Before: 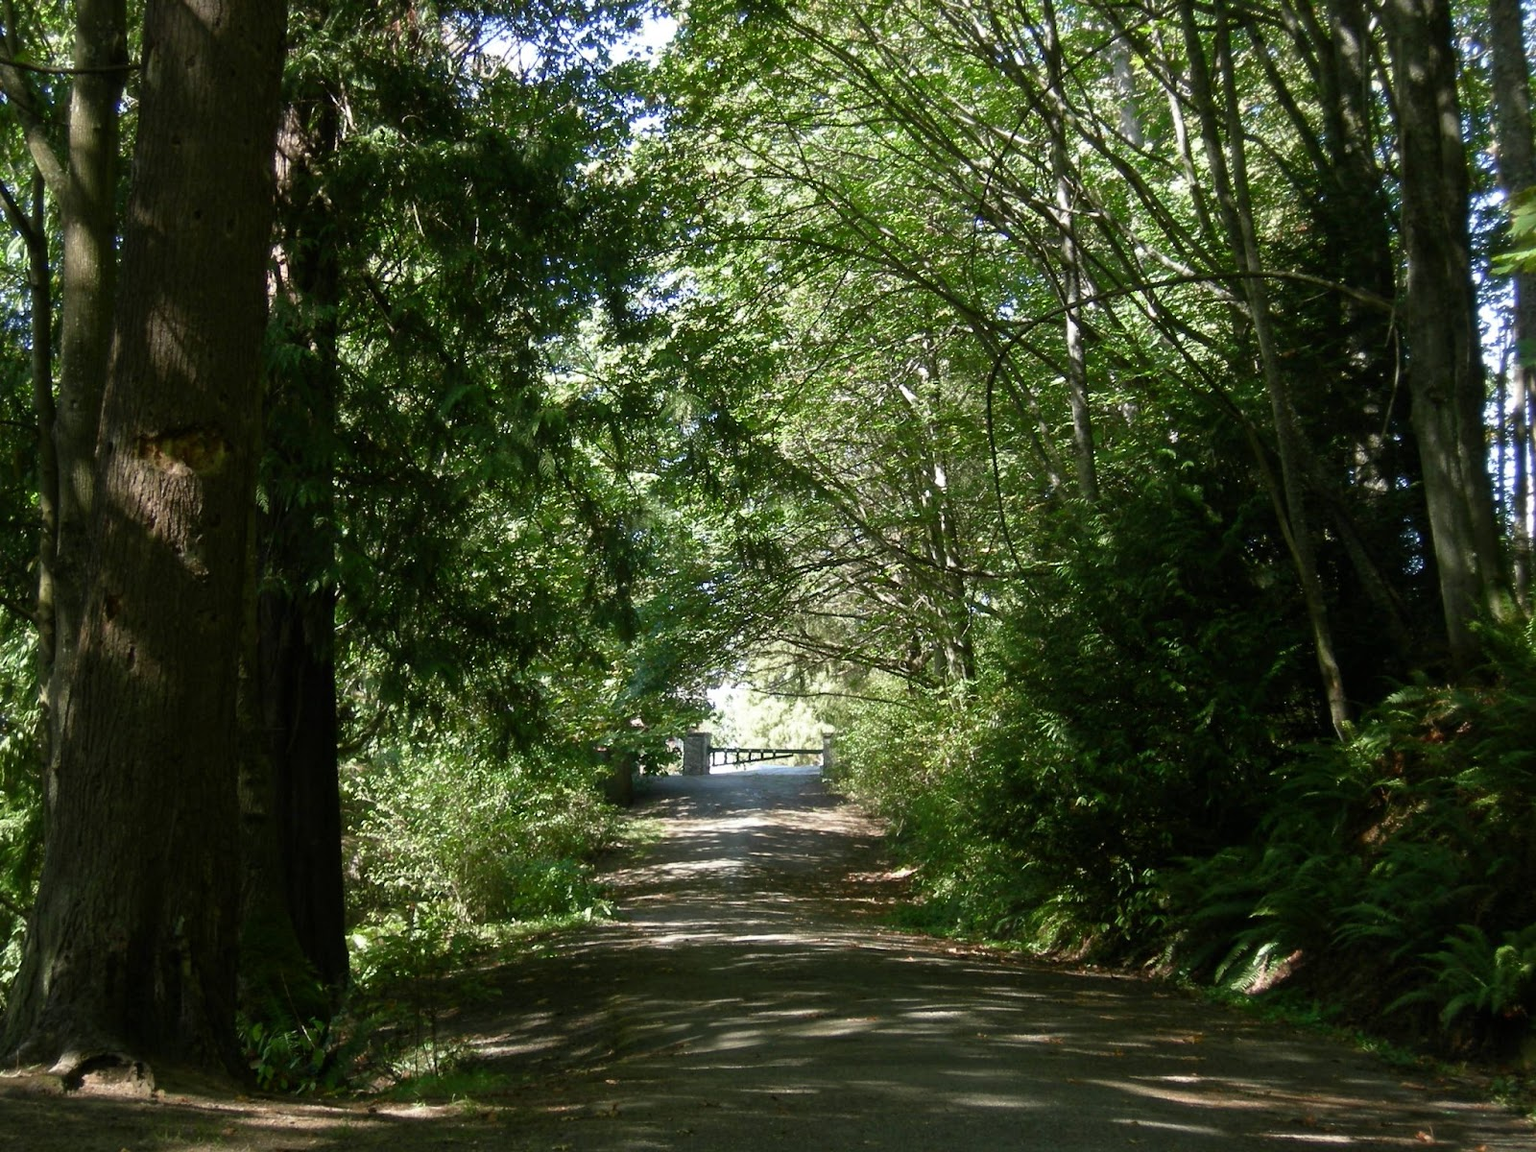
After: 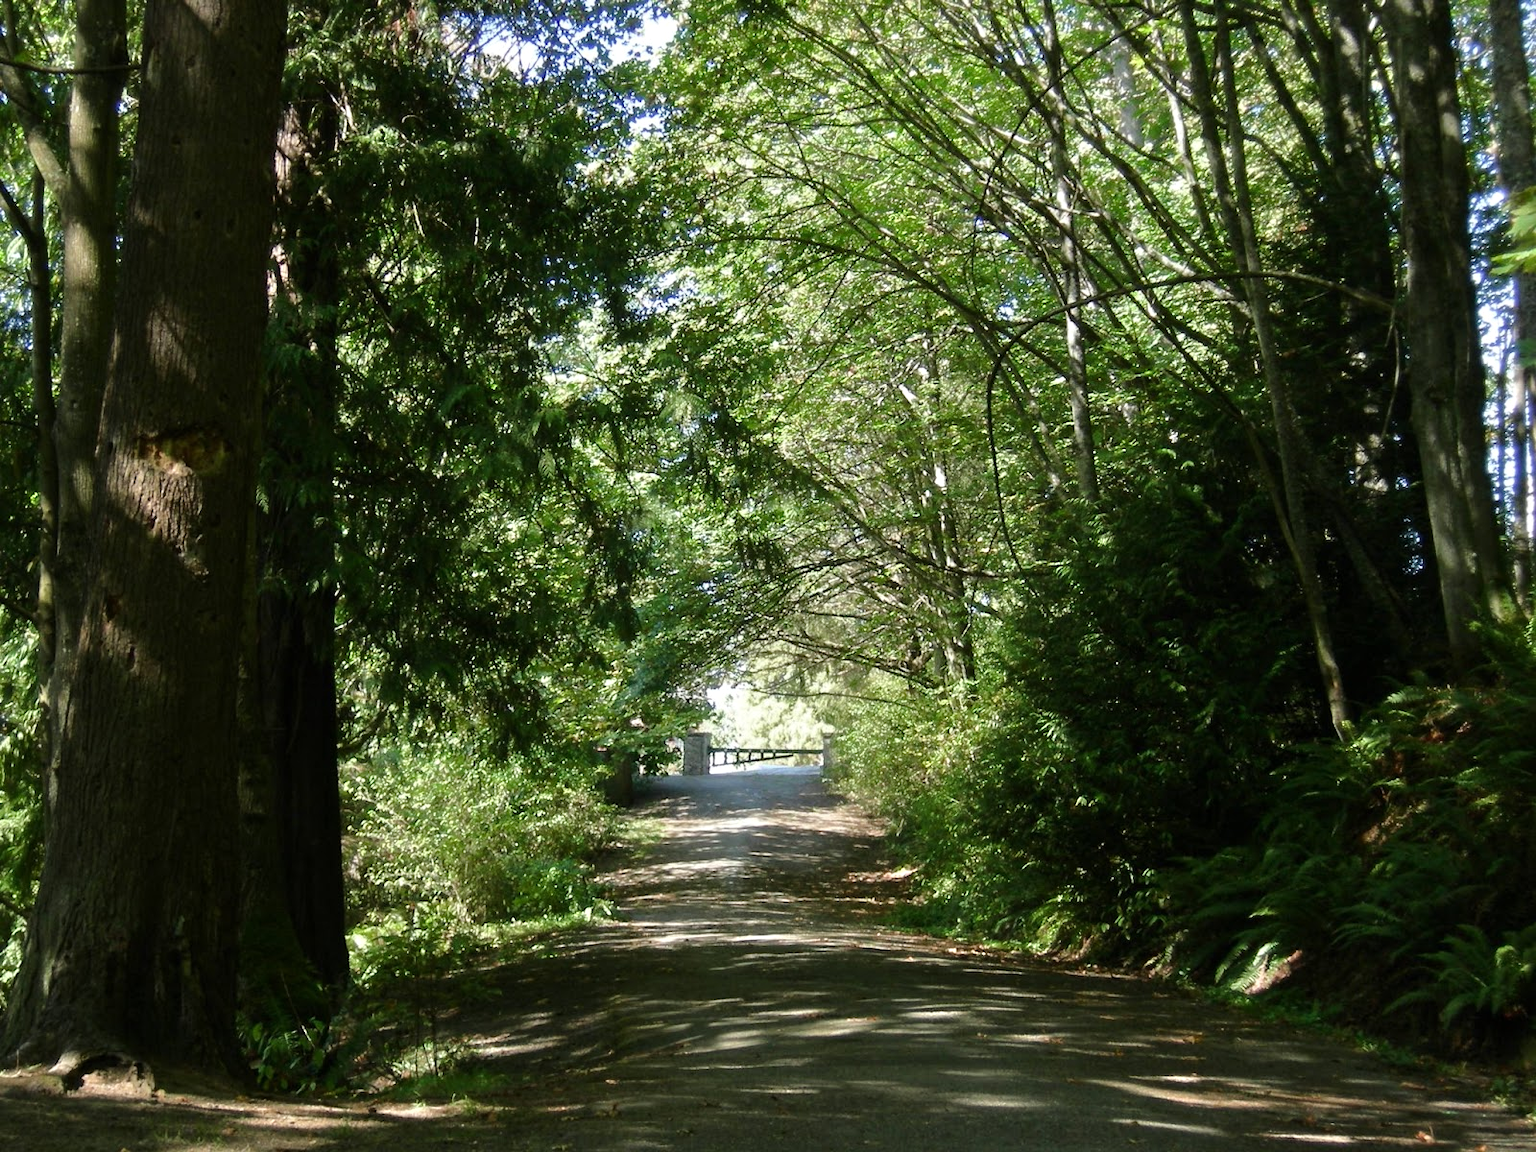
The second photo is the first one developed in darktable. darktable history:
tone equalizer: -8 EV 0.007 EV, -7 EV -0.009 EV, -6 EV 0.013 EV, -5 EV 0.055 EV, -4 EV 0.308 EV, -3 EV 0.664 EV, -2 EV 0.579 EV, -1 EV 0.188 EV, +0 EV 0.028 EV
